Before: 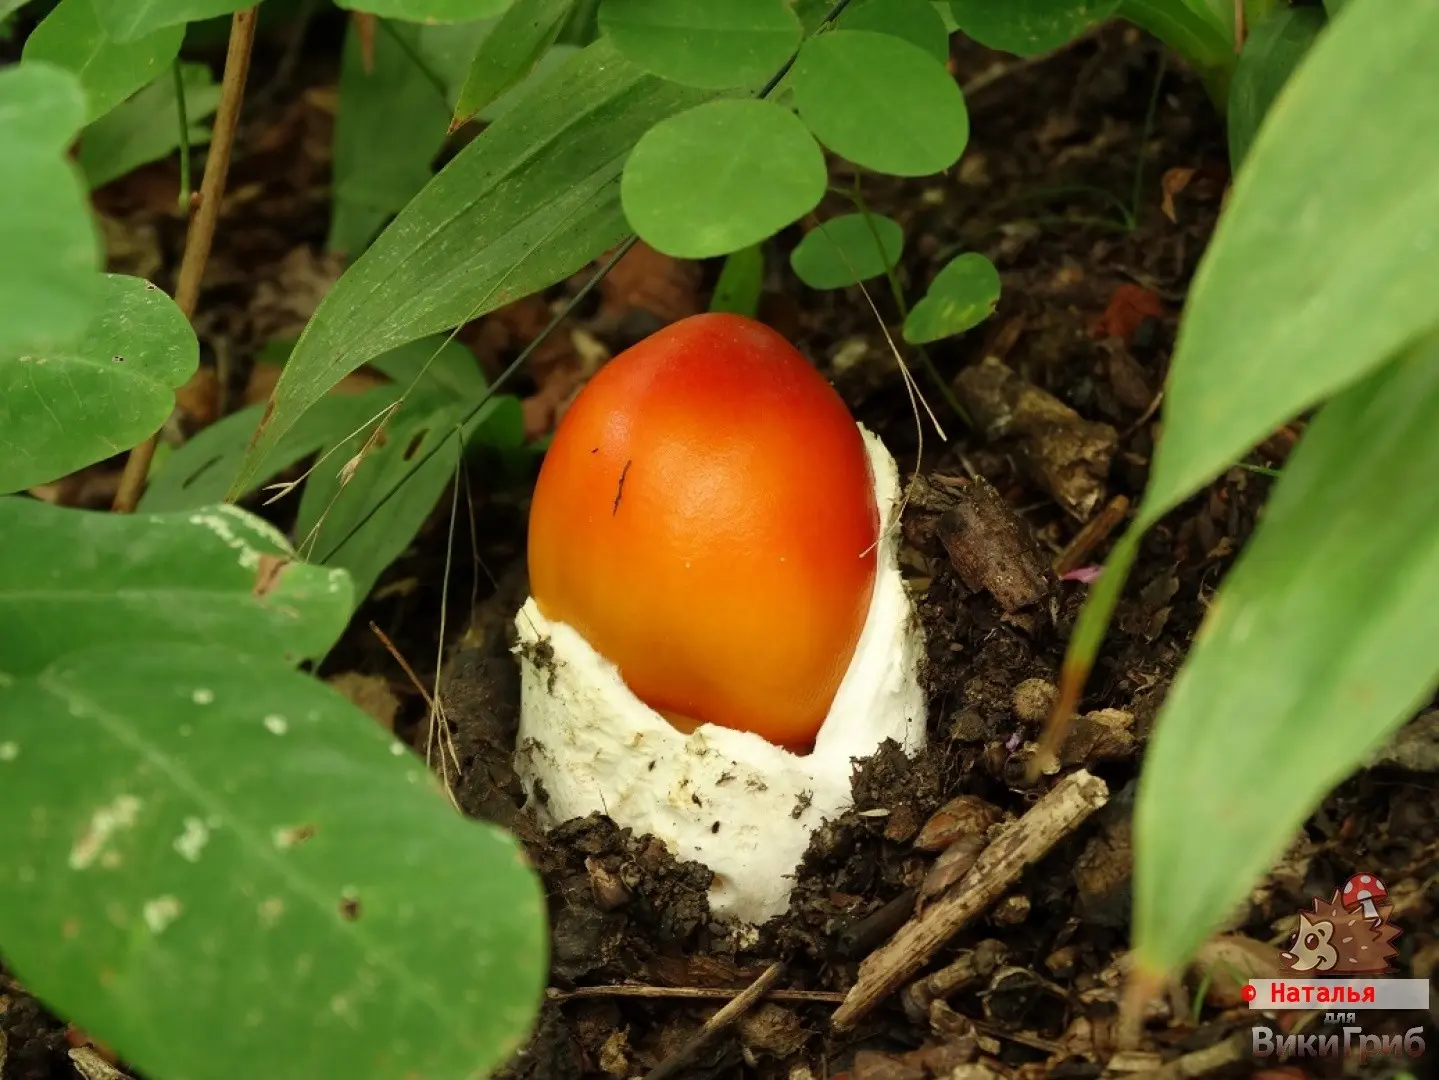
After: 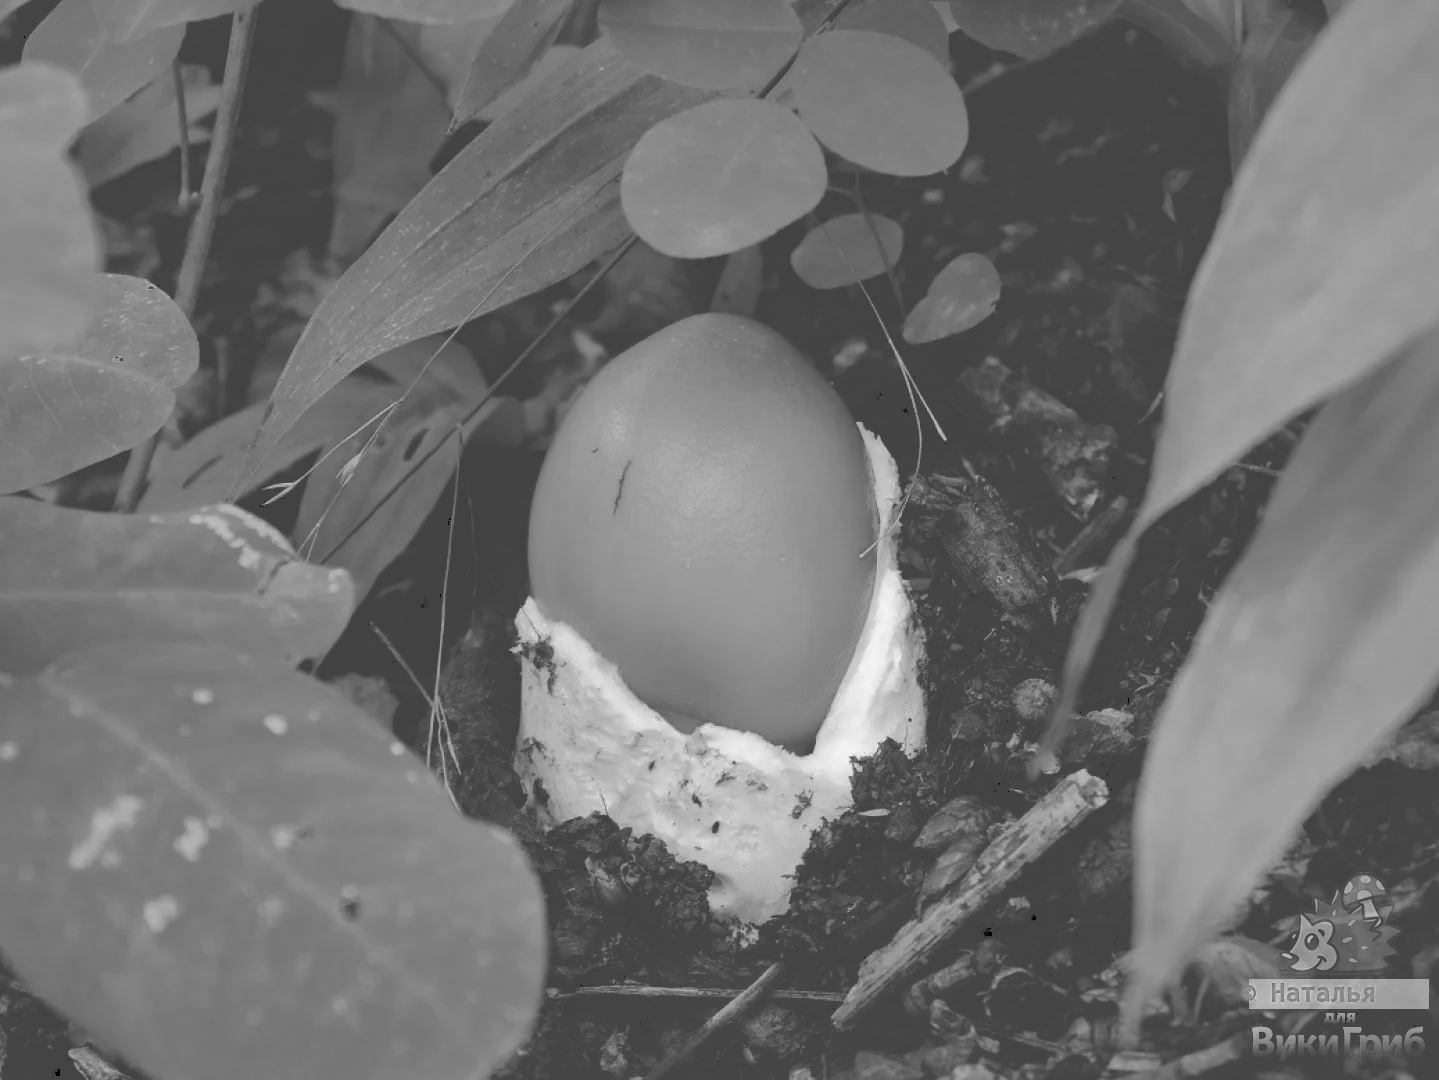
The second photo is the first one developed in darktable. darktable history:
tone curve: curves: ch0 [(0, 0) (0.003, 0.277) (0.011, 0.277) (0.025, 0.279) (0.044, 0.282) (0.069, 0.286) (0.1, 0.289) (0.136, 0.294) (0.177, 0.318) (0.224, 0.345) (0.277, 0.379) (0.335, 0.425) (0.399, 0.481) (0.468, 0.542) (0.543, 0.594) (0.623, 0.662) (0.709, 0.731) (0.801, 0.792) (0.898, 0.851) (1, 1)], color space Lab, independent channels, preserve colors none
shadows and highlights: shadows 30.02
color zones: curves: ch0 [(0, 0.613) (0.01, 0.613) (0.245, 0.448) (0.498, 0.529) (0.642, 0.665) (0.879, 0.777) (0.99, 0.613)]; ch1 [(0, 0) (0.143, 0) (0.286, 0) (0.429, 0) (0.571, 0) (0.714, 0) (0.857, 0)]
